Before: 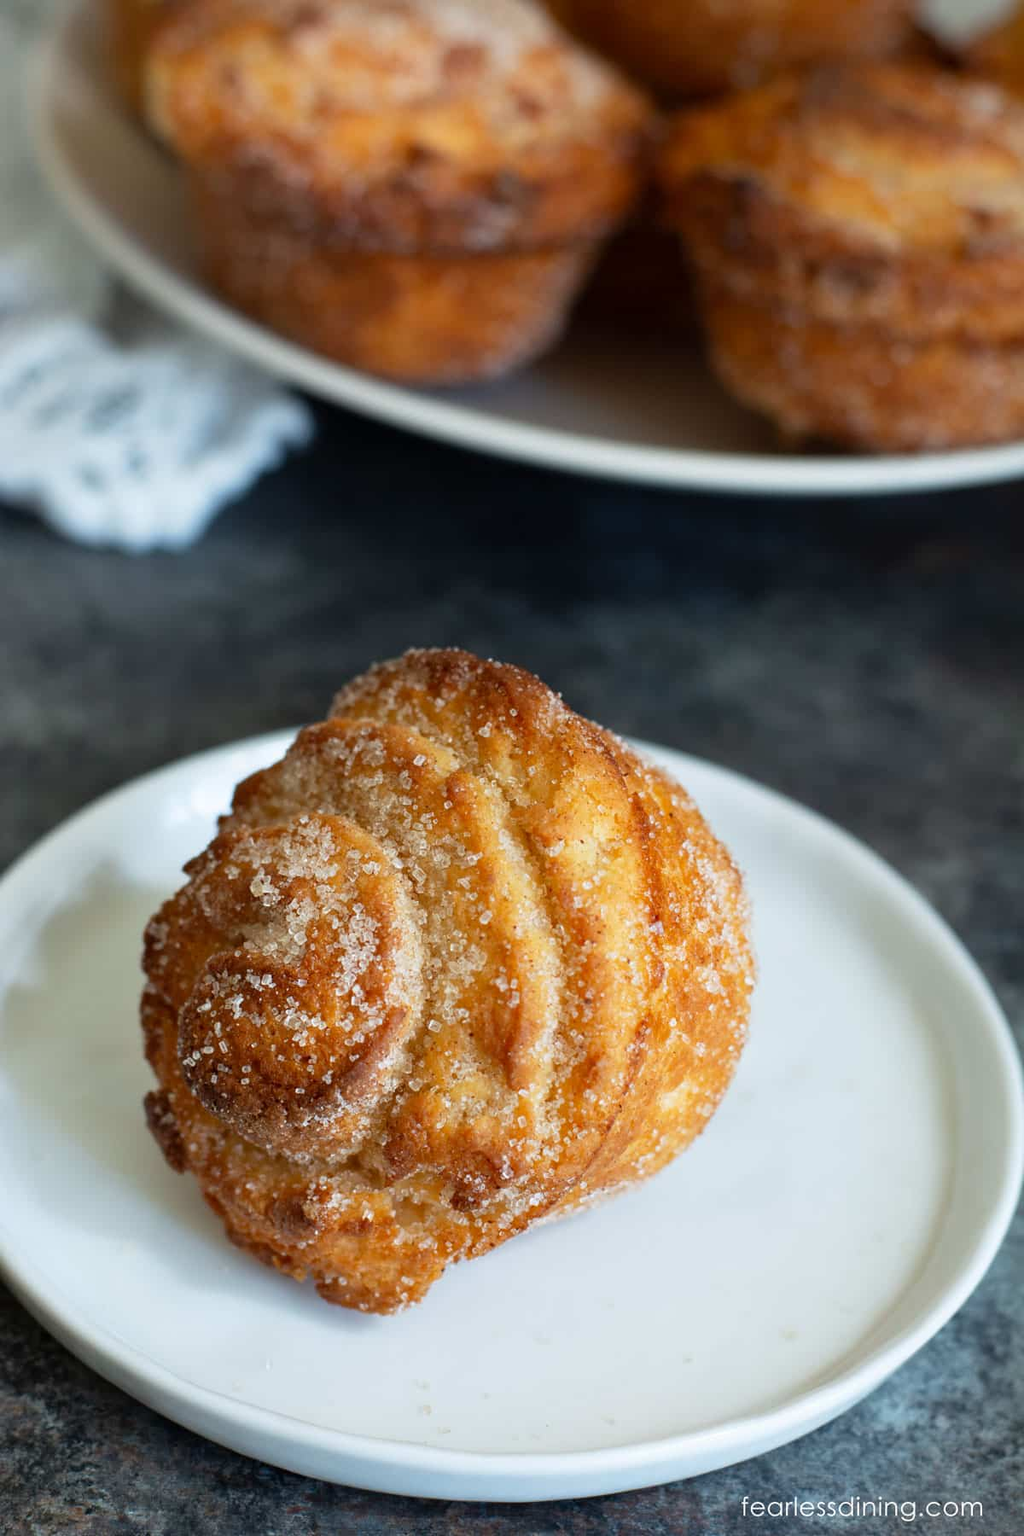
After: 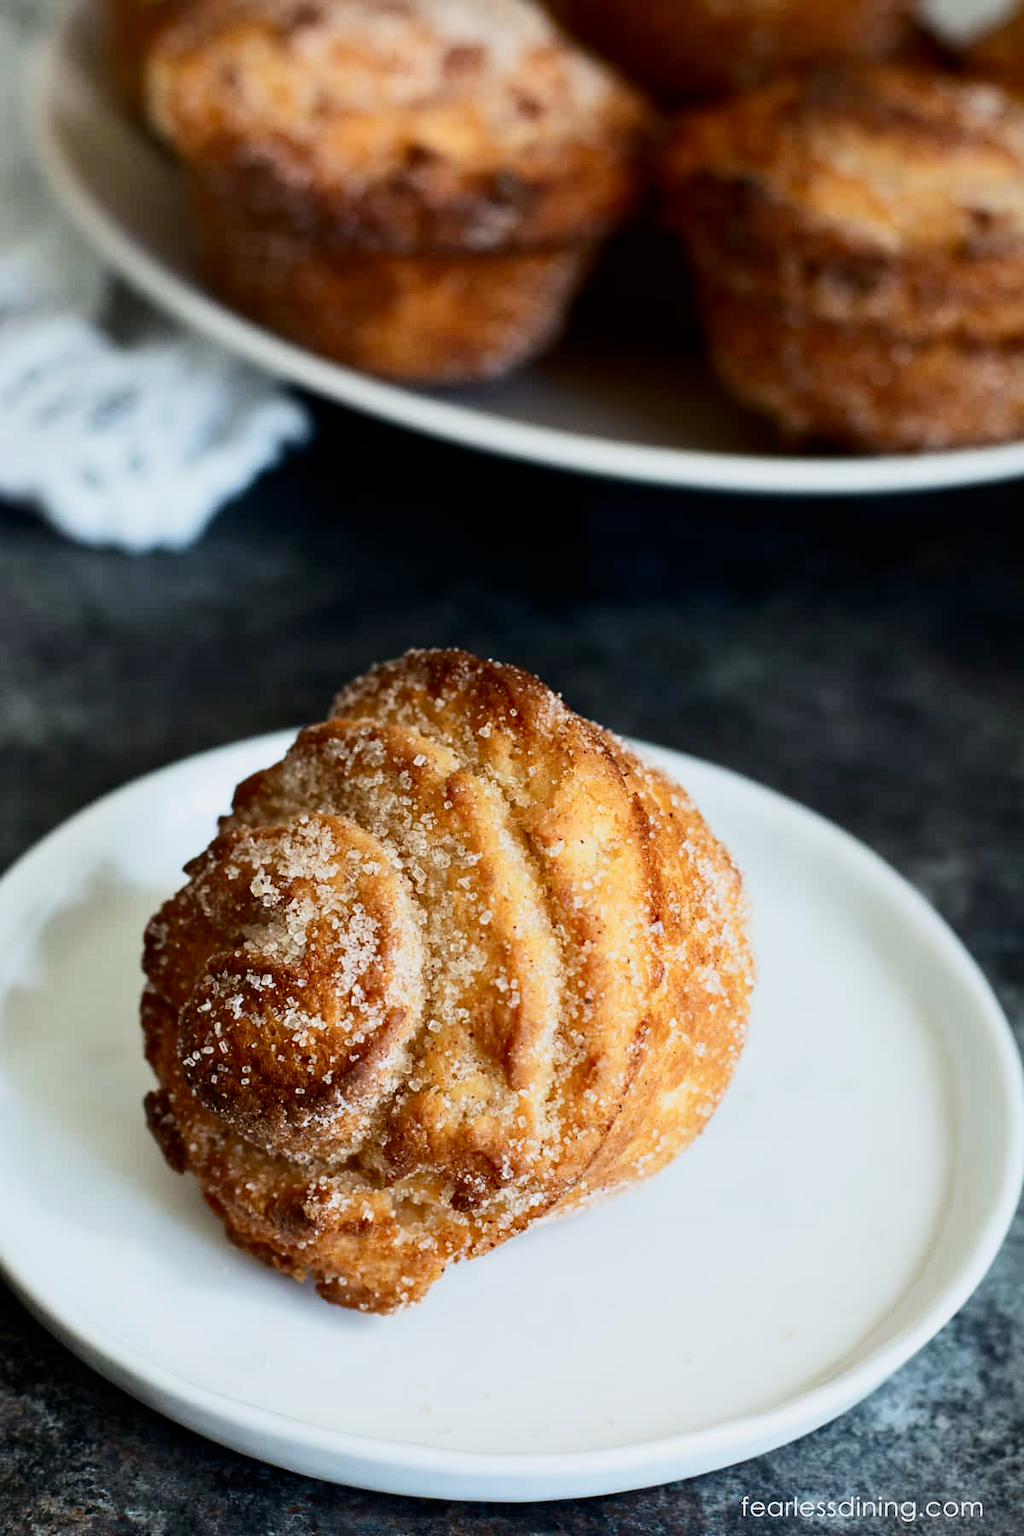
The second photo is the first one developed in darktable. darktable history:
contrast brightness saturation: contrast 0.295
filmic rgb: black relative exposure -7.99 EV, white relative exposure 3.82 EV, threshold 5.99 EV, hardness 4.35, enable highlight reconstruction true
